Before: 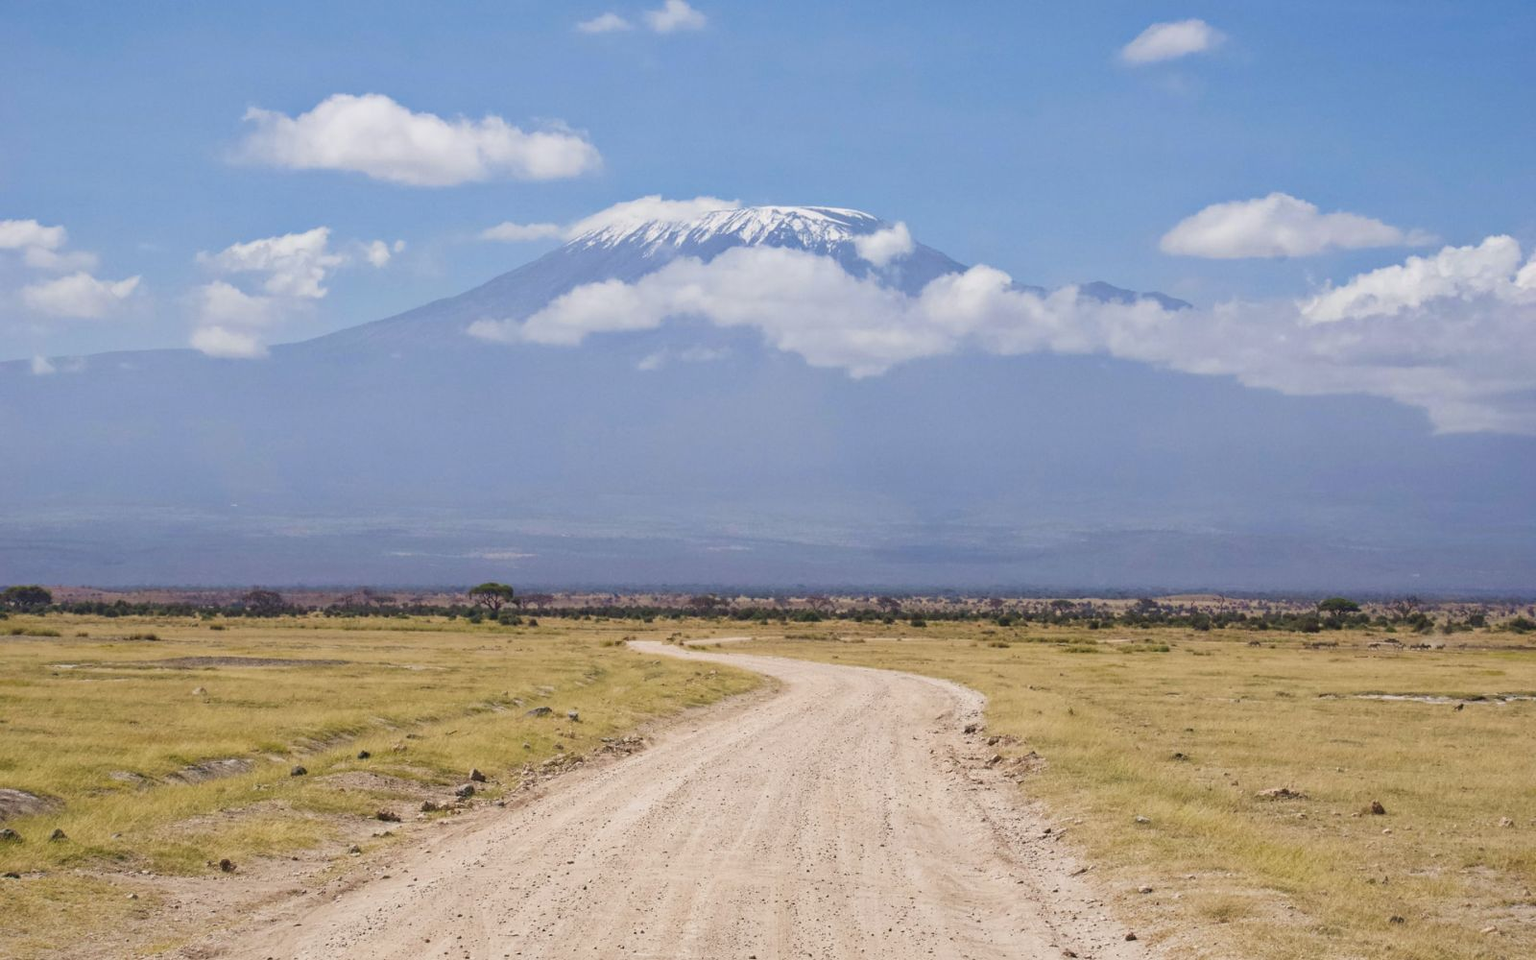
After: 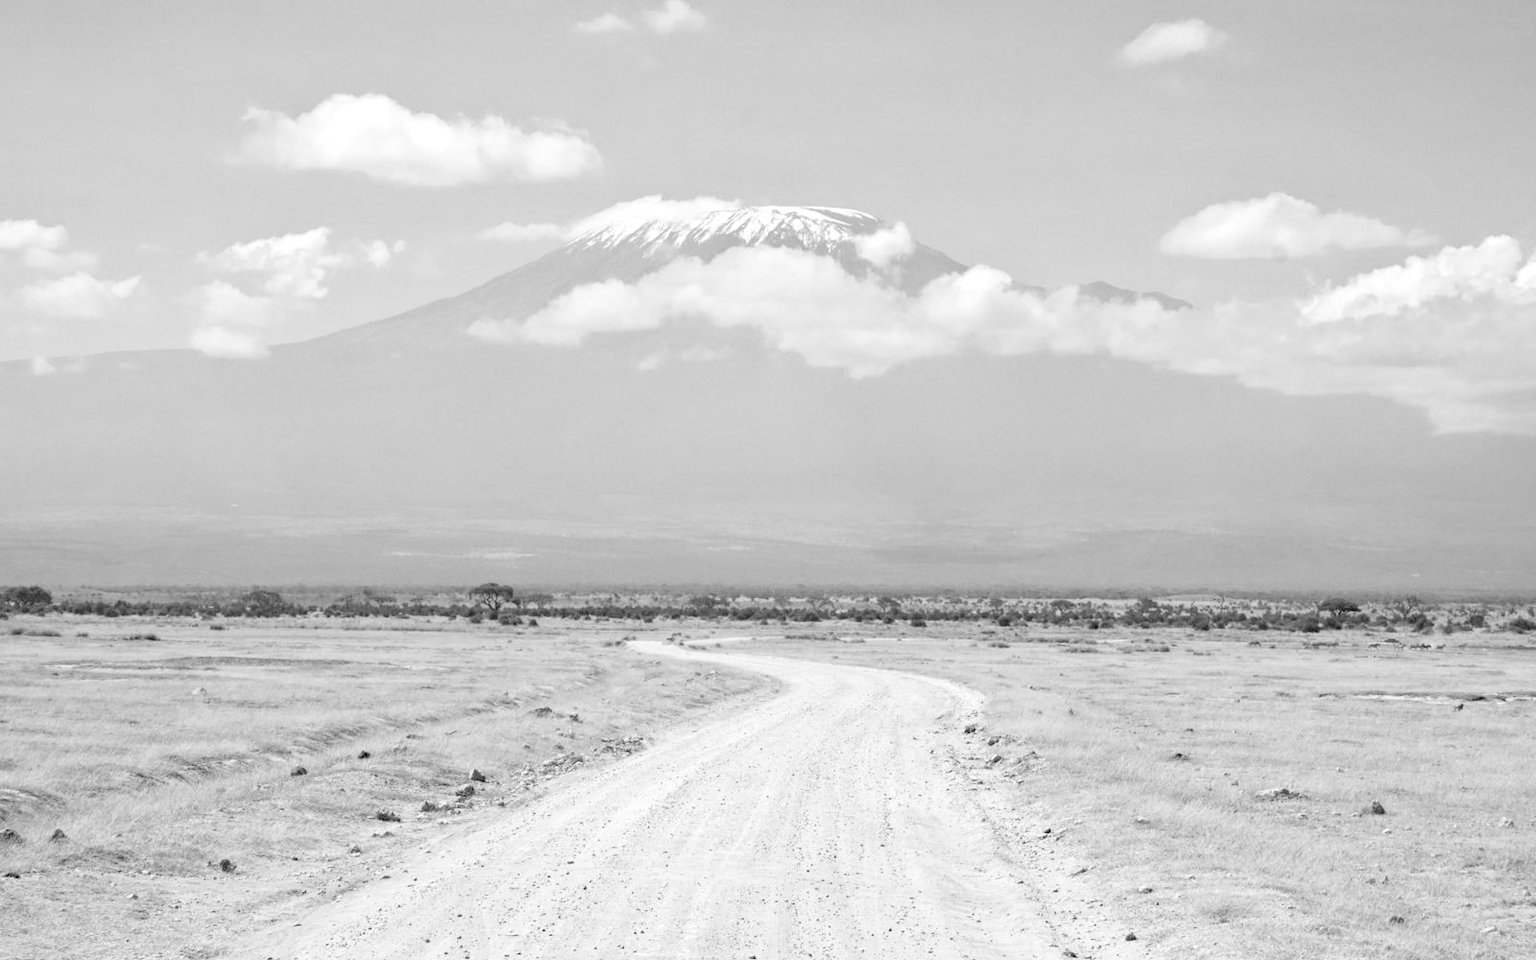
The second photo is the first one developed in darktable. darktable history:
color balance rgb: shadows lift › luminance -20%, power › hue 72.24°, highlights gain › luminance 15%, global offset › hue 171.6°, perceptual saturation grading › highlights -30%, perceptual saturation grading › shadows 20%, global vibrance 30%, contrast 10%
color zones: curves: ch1 [(0, -0.394) (0.143, -0.394) (0.286, -0.394) (0.429, -0.392) (0.571, -0.391) (0.714, -0.391) (0.857, -0.391) (1, -0.394)]
levels: levels [0.072, 0.414, 0.976]
contrast brightness saturation: contrast 0.05, brightness 0.06, saturation 0.01
